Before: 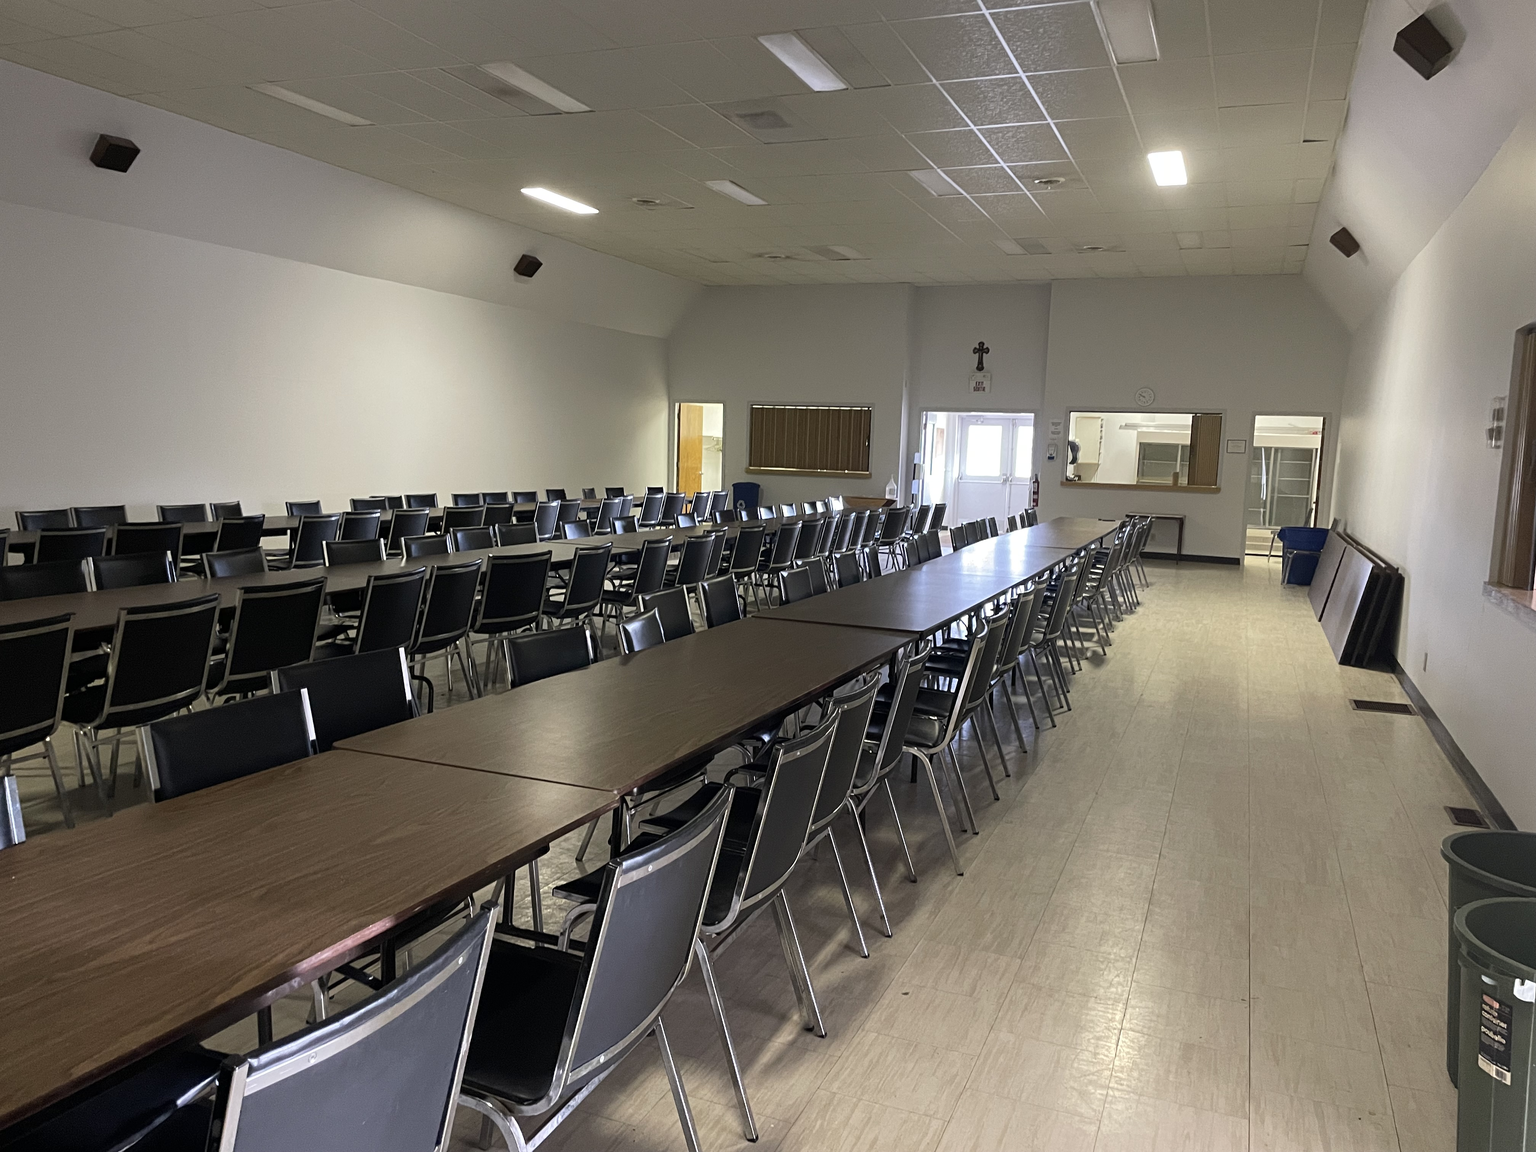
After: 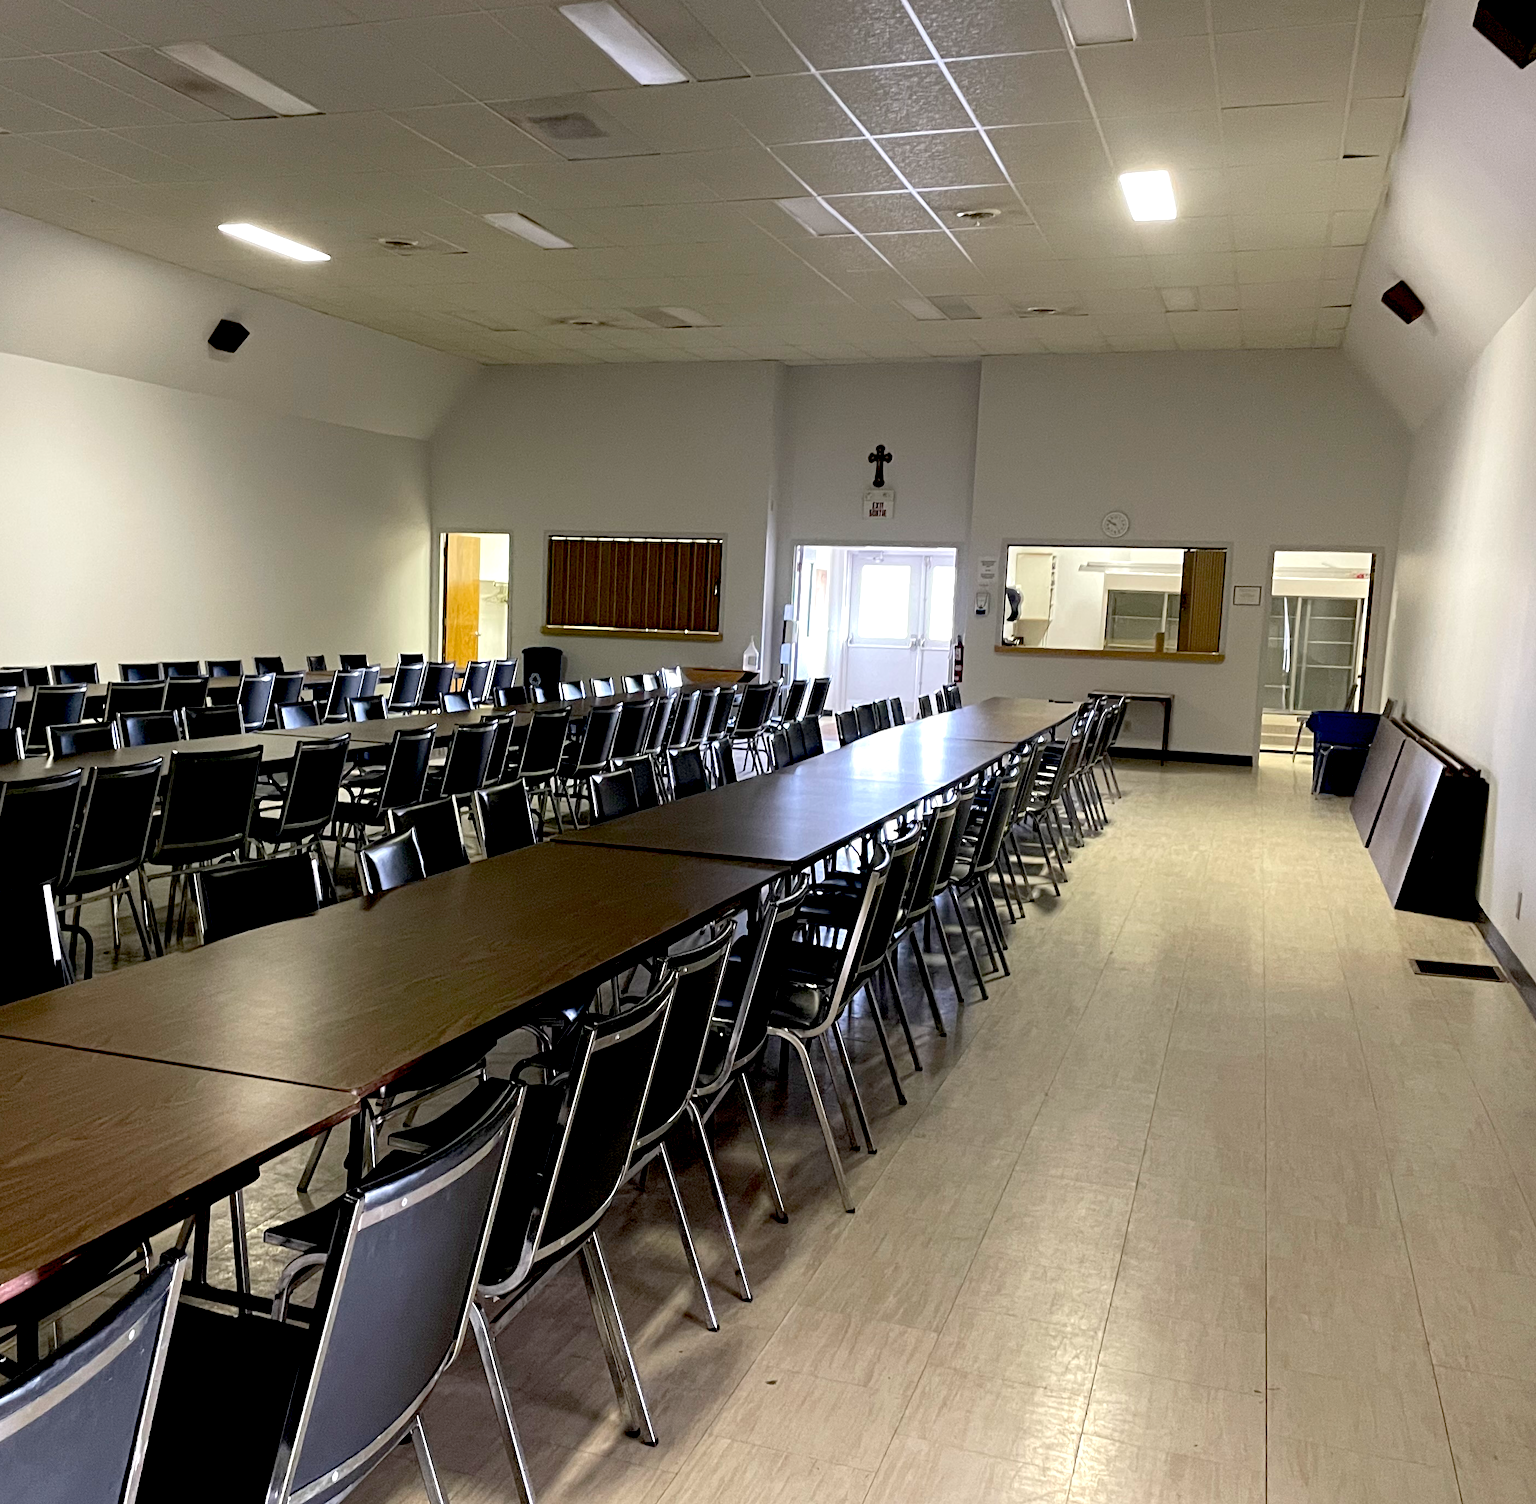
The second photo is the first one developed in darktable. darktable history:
crop and rotate: left 24.034%, top 2.838%, right 6.406%, bottom 6.299%
exposure: black level correction 0.031, exposure 0.304 EV, compensate highlight preservation false
